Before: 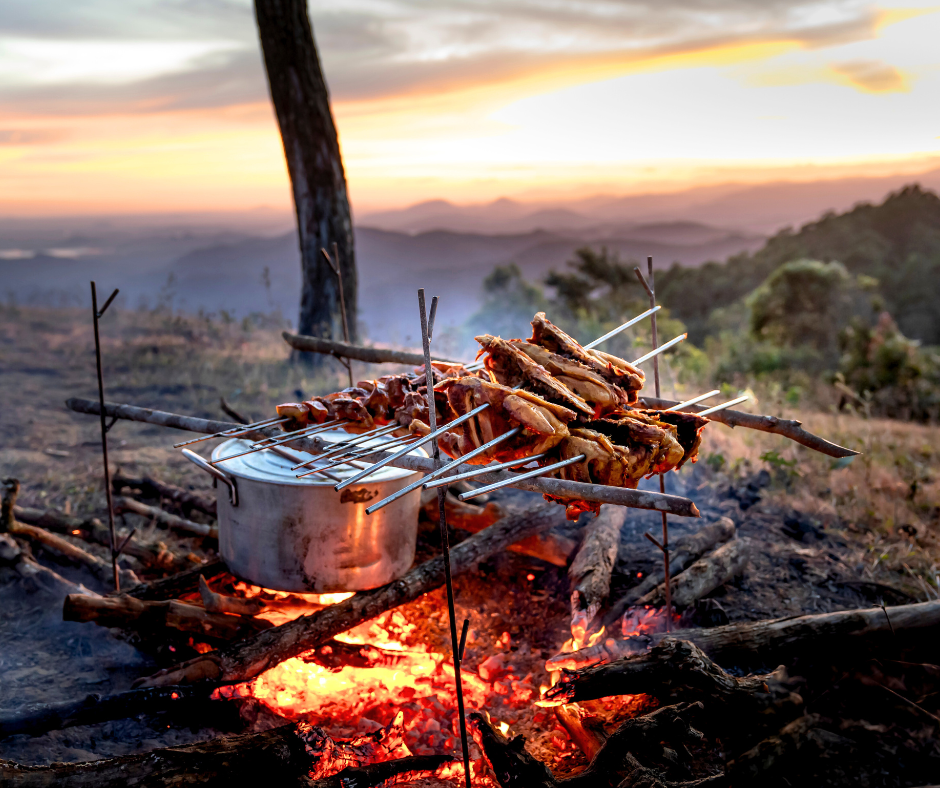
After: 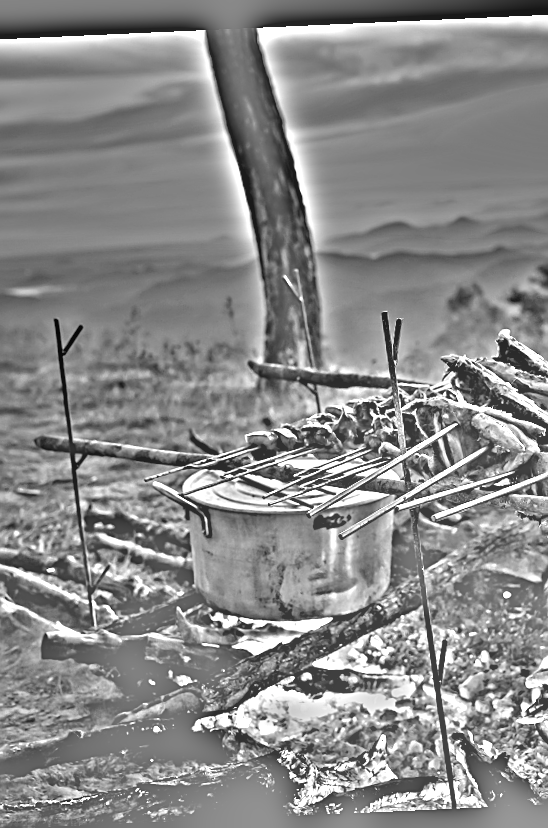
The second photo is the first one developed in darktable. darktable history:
graduated density: on, module defaults
crop: left 5.114%, right 38.589%
bloom: on, module defaults
rotate and perspective: rotation -2.56°, automatic cropping off
highpass: sharpness 49.79%, contrast boost 49.79%
sharpen: on, module defaults
color balance rgb: linear chroma grading › global chroma 15%, perceptual saturation grading › global saturation 30%
